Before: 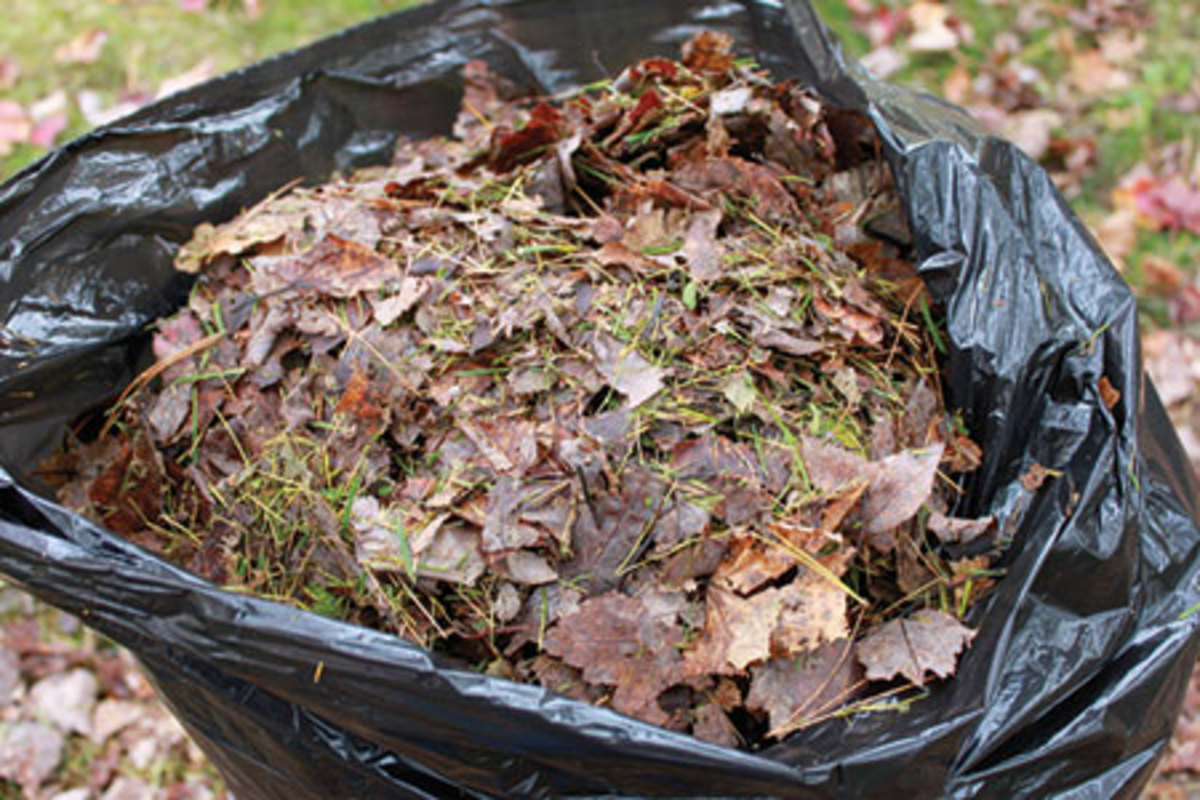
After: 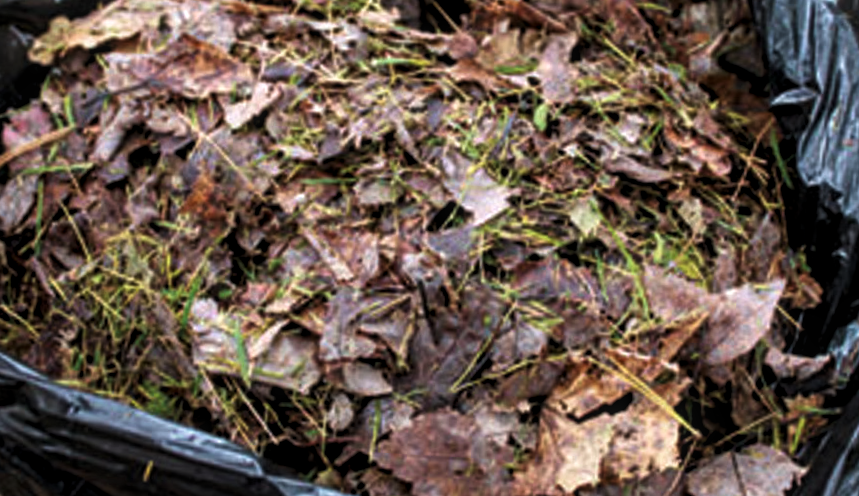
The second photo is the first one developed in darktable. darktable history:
local contrast: detail 117%
levels: levels [0.101, 0.578, 0.953]
crop and rotate: angle -3.37°, left 9.79%, top 20.73%, right 12.42%, bottom 11.82%
velvia: strength 29%
